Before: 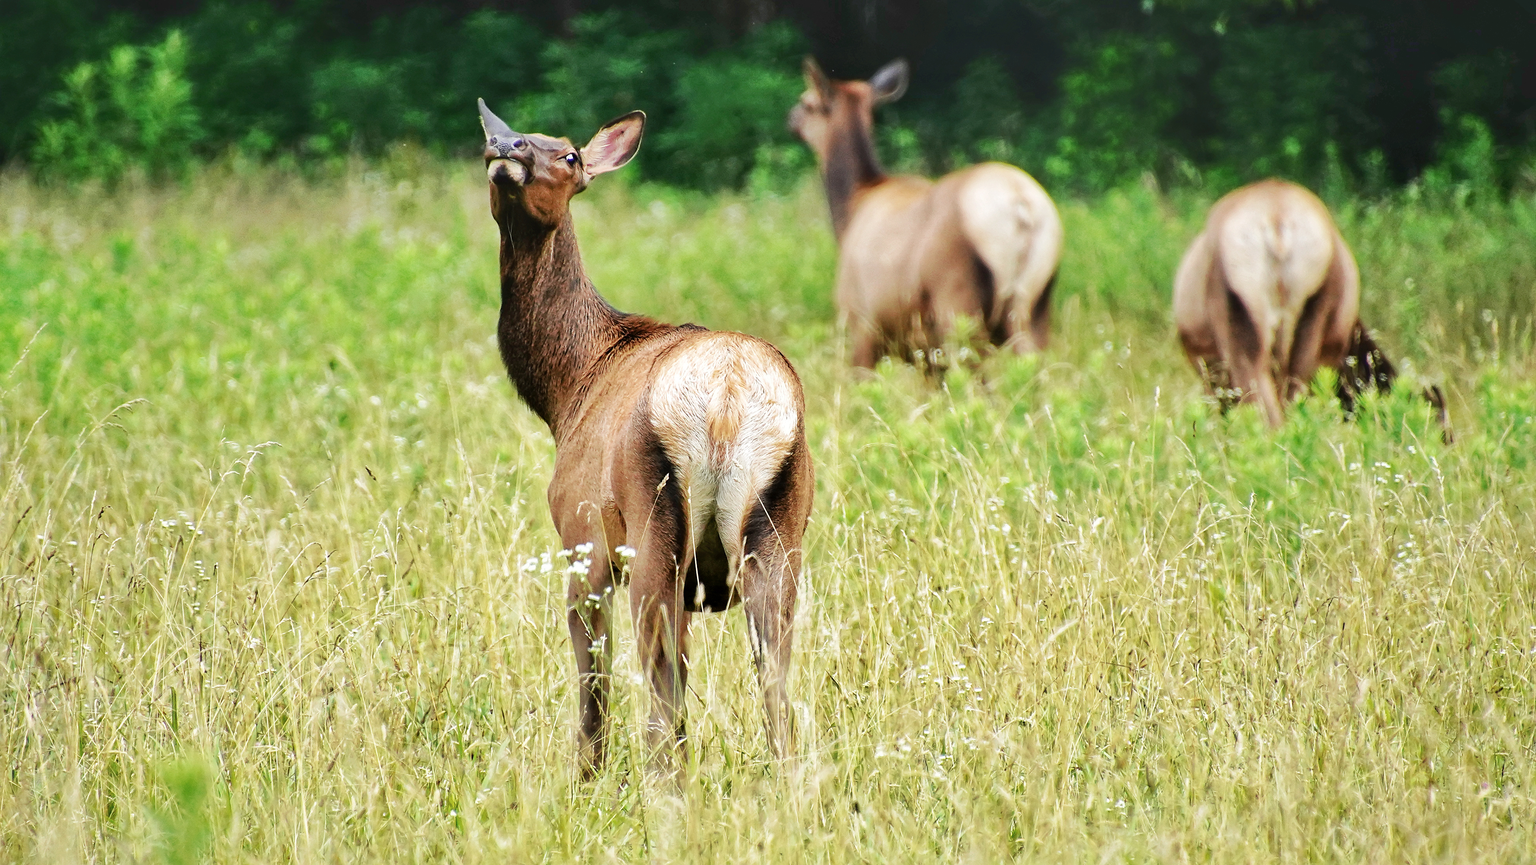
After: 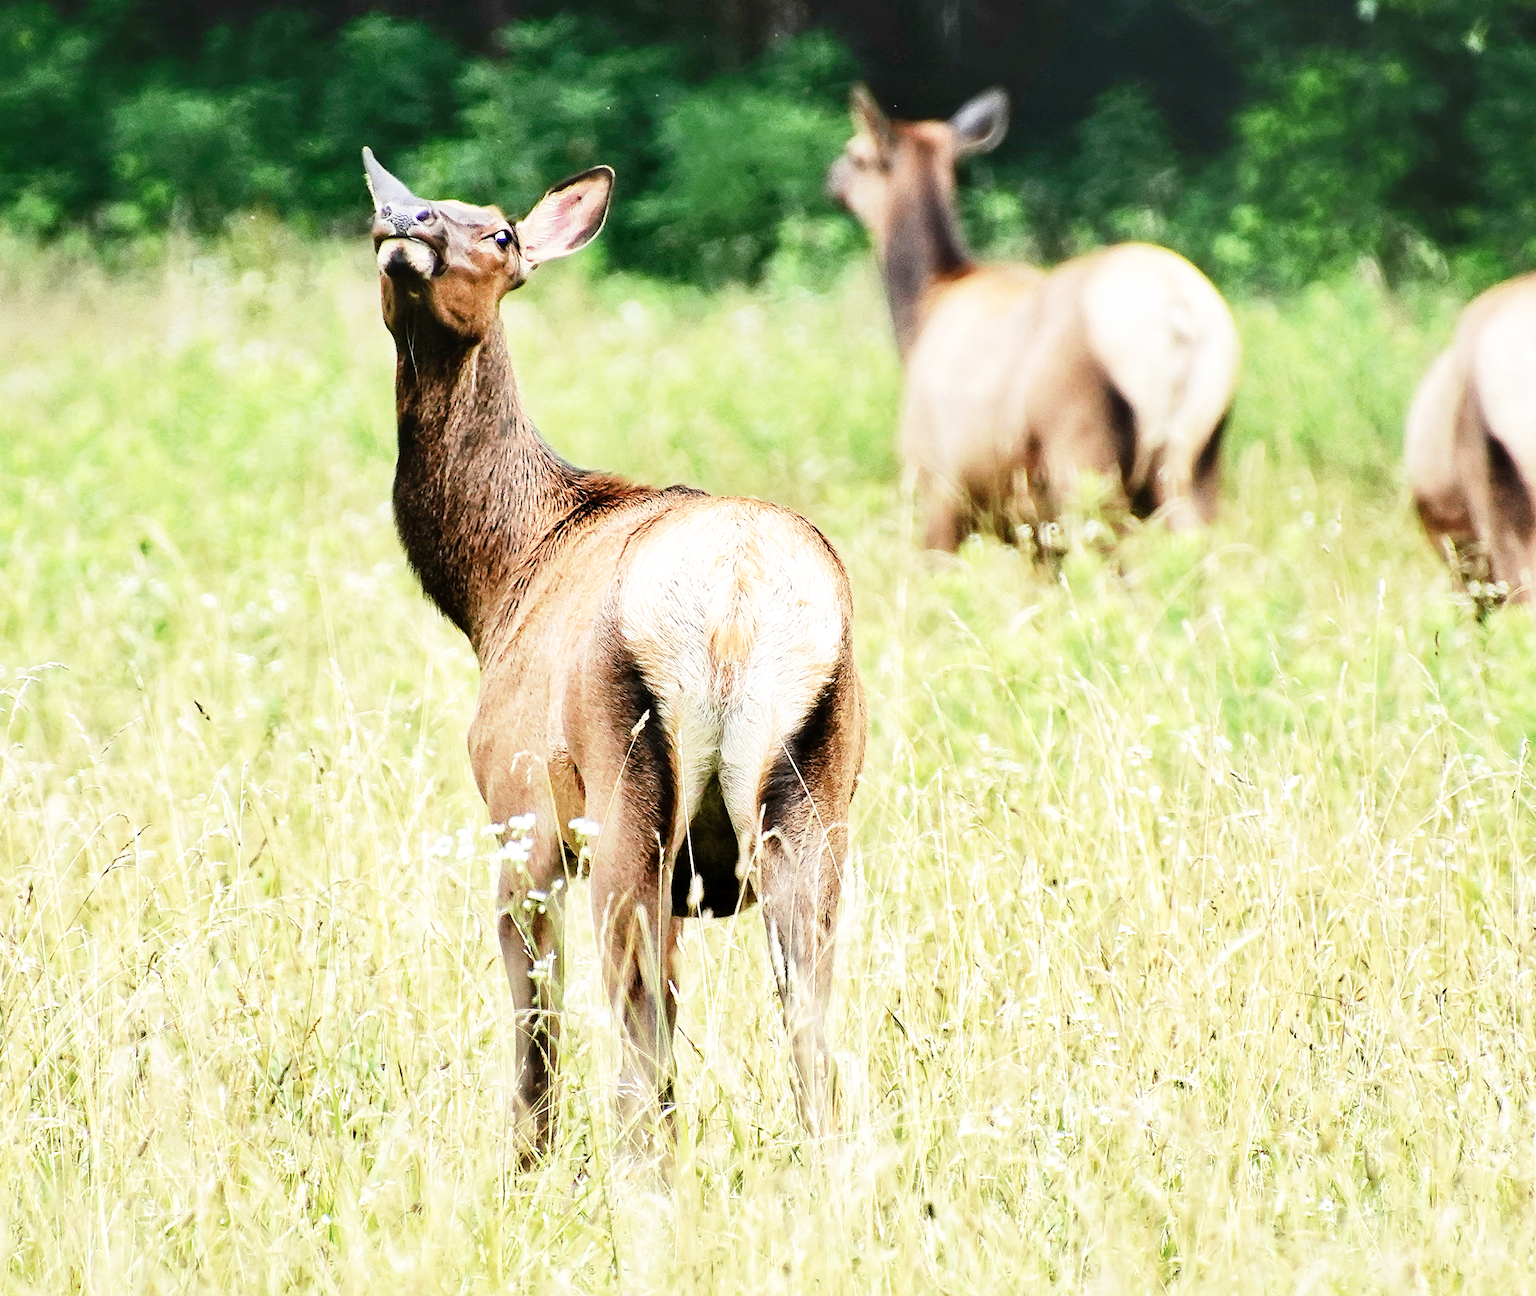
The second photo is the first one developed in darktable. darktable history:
crop: left 15.384%, right 17.911%
base curve: curves: ch0 [(0, 0) (0.008, 0.007) (0.022, 0.029) (0.048, 0.089) (0.092, 0.197) (0.191, 0.399) (0.275, 0.534) (0.357, 0.65) (0.477, 0.78) (0.542, 0.833) (0.799, 0.973) (1, 1)], preserve colors none
contrast brightness saturation: contrast 0.11, saturation -0.168
